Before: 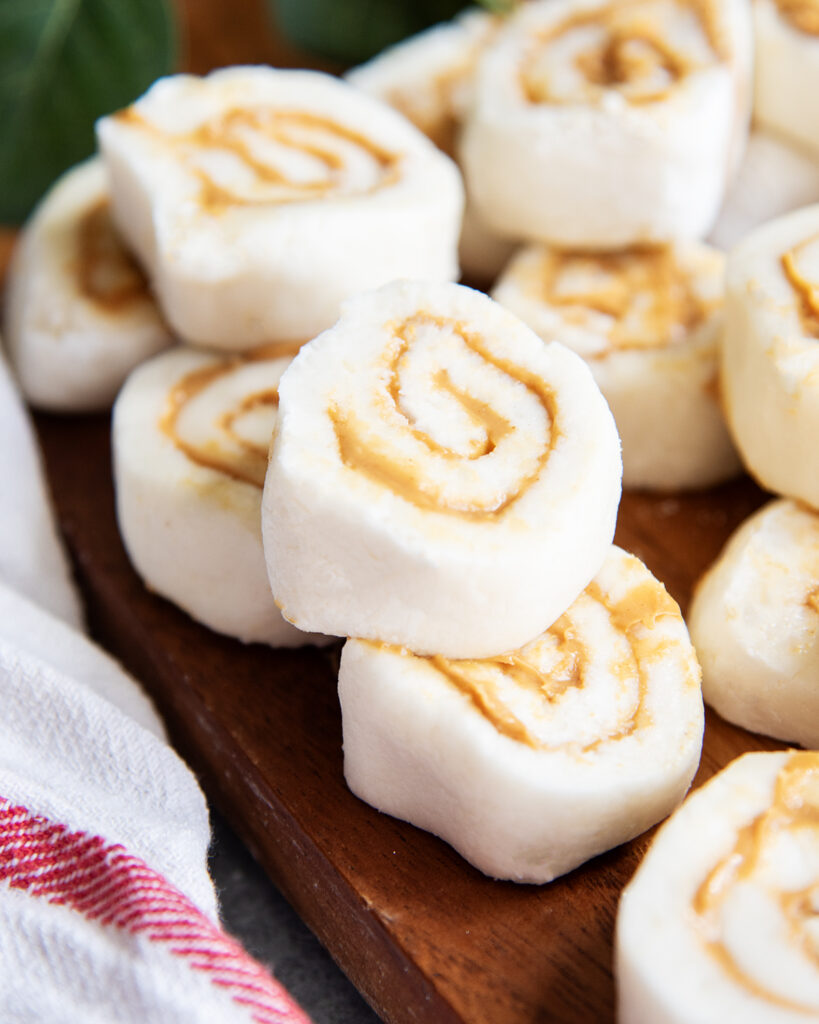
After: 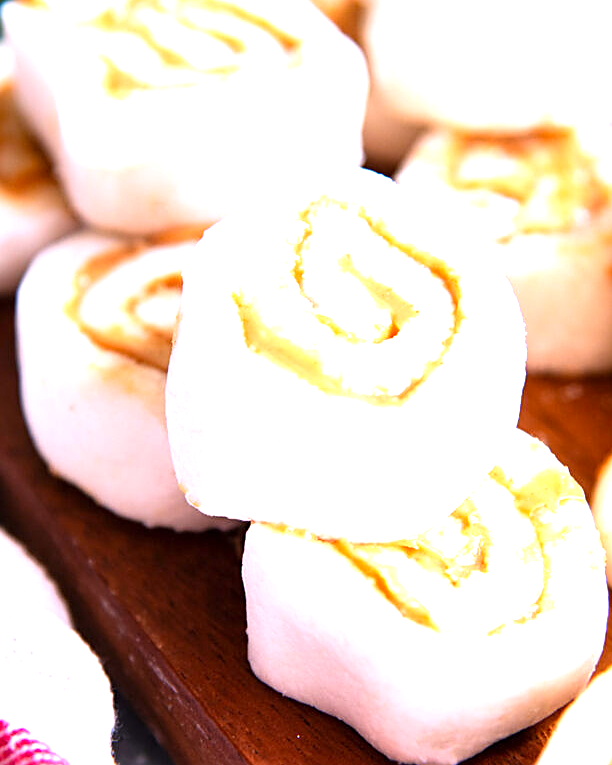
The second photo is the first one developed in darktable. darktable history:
crop and rotate: left 11.831%, top 11.346%, right 13.429%, bottom 13.899%
exposure: exposure 0.935 EV, compensate highlight preservation false
sharpen: on, module defaults
white balance: red 1.066, blue 1.119
